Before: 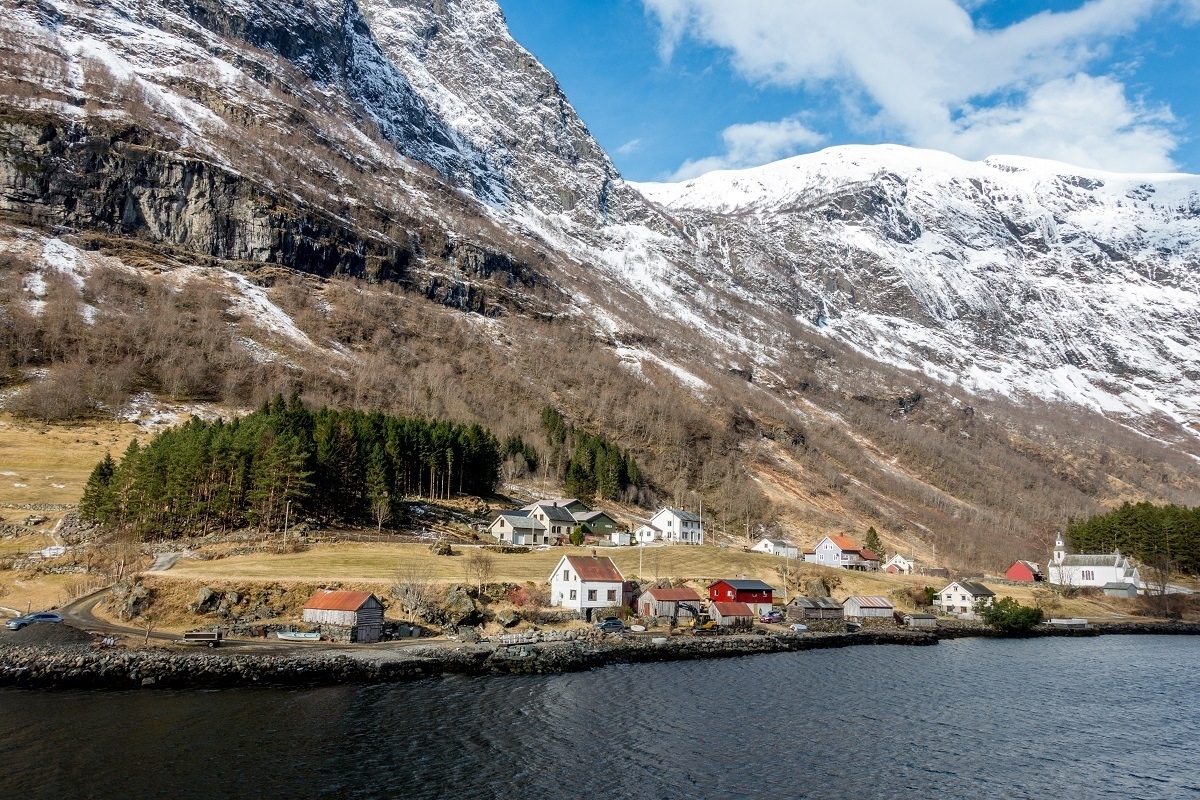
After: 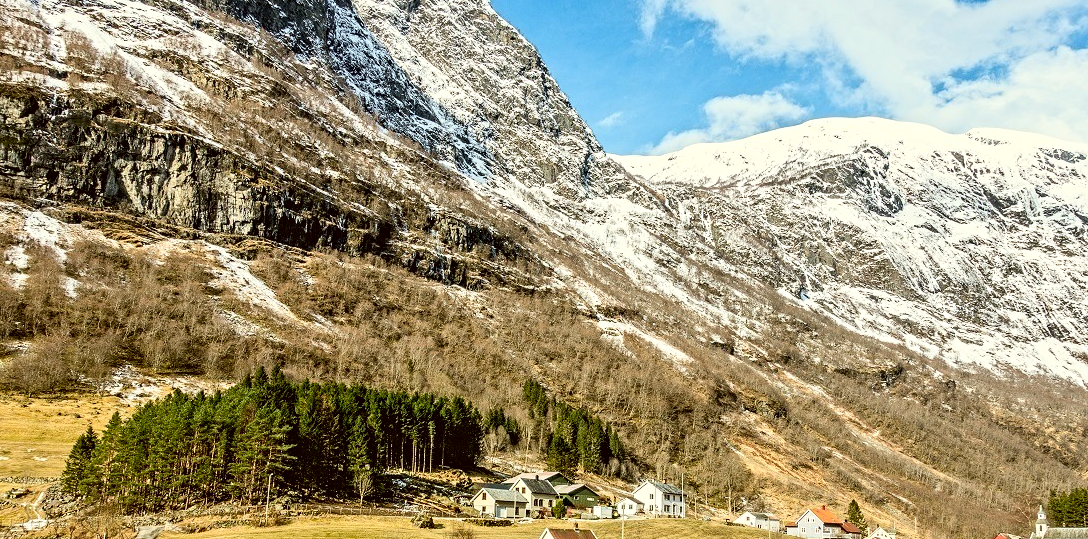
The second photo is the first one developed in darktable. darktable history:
contrast brightness saturation: contrast 0.204, brightness 0.167, saturation 0.229
crop: left 1.572%, top 3.448%, right 7.719%, bottom 28.412%
color correction: highlights a* -1.64, highlights b* 10.24, shadows a* 0.42, shadows b* 18.75
contrast equalizer: y [[0.406, 0.494, 0.589, 0.753, 0.877, 0.999], [0.5 ×6], [0.5 ×6], [0 ×6], [0 ×6]], mix 0.278
